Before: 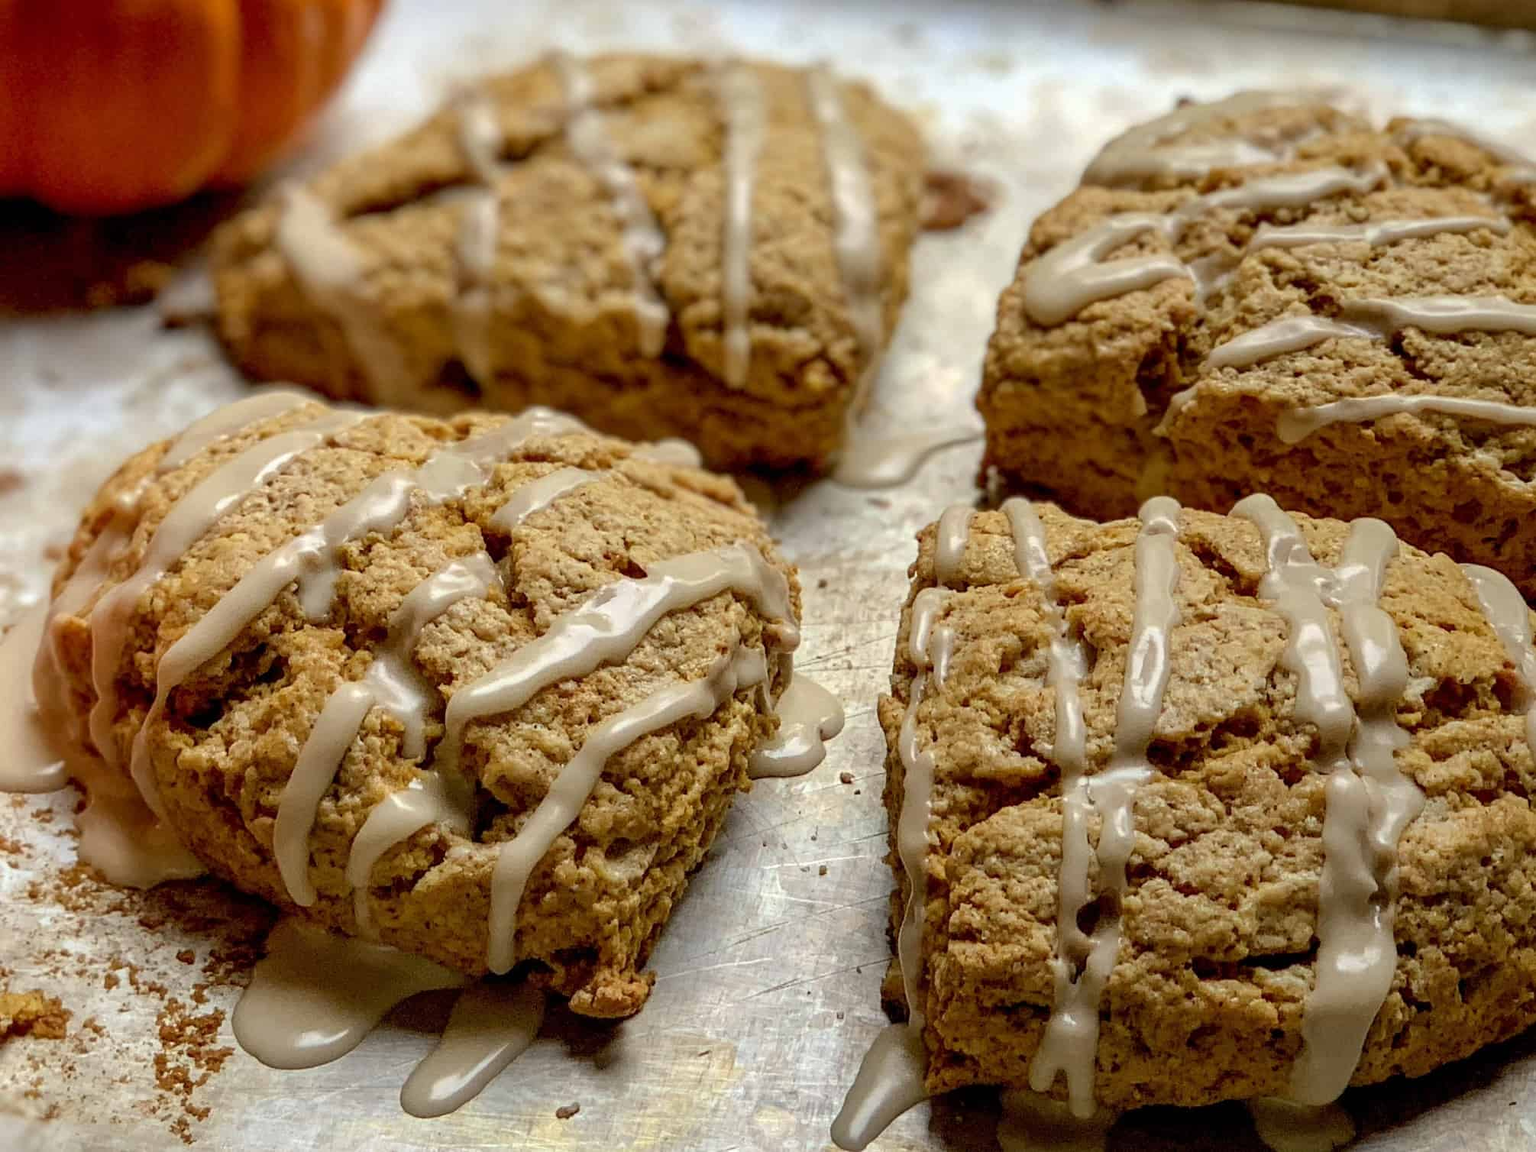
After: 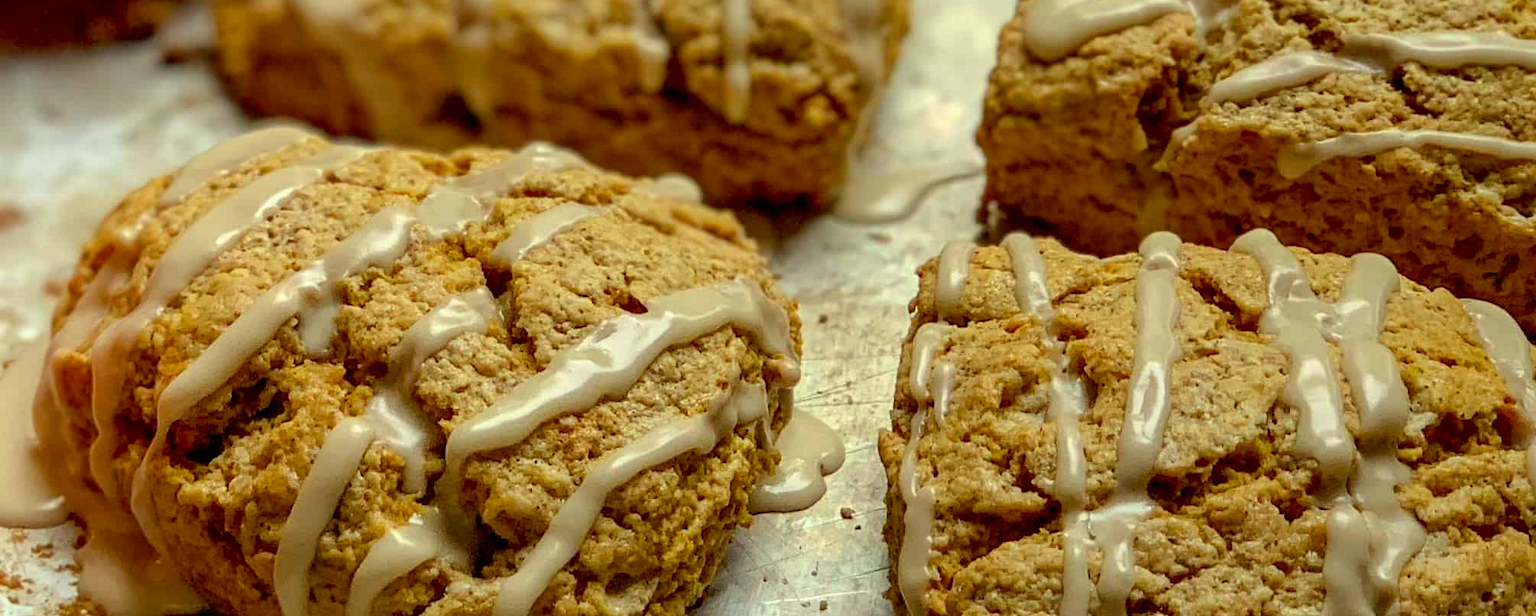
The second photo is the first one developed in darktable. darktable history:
crop and rotate: top 23.043%, bottom 23.437%
color correction: highlights a* -5.94, highlights b* 11.19
